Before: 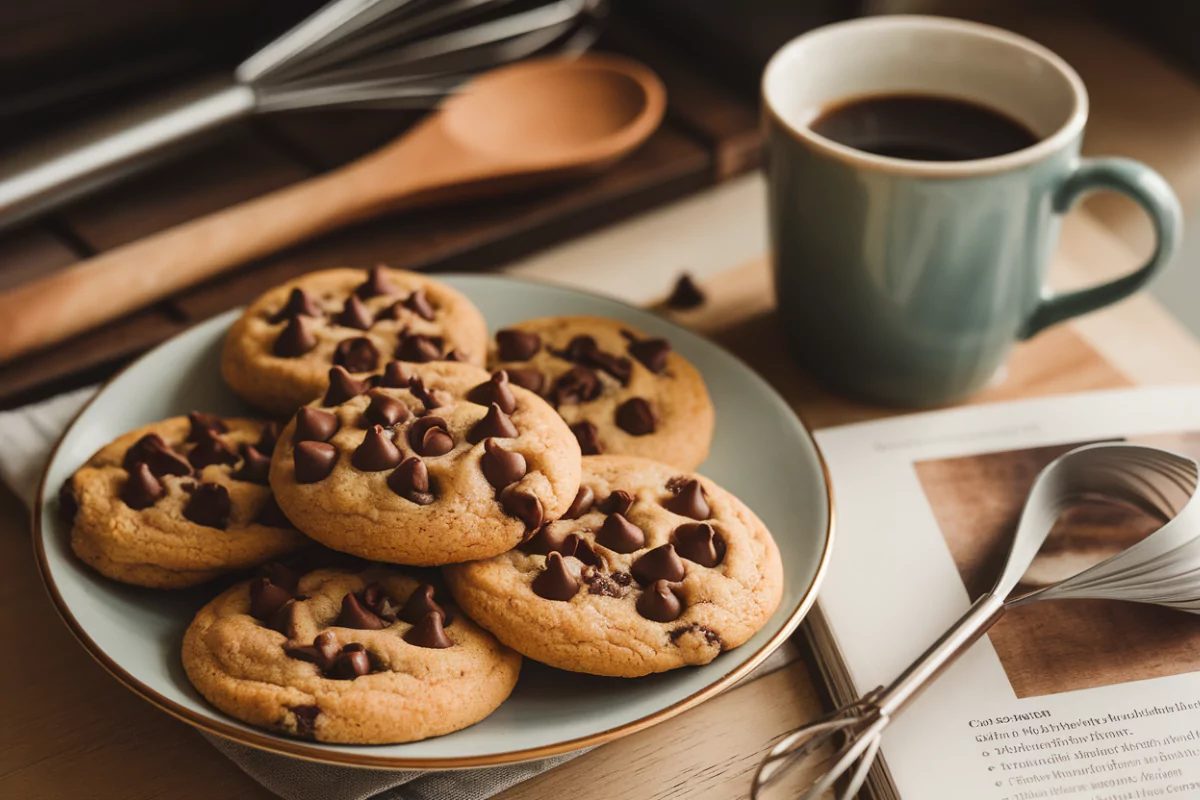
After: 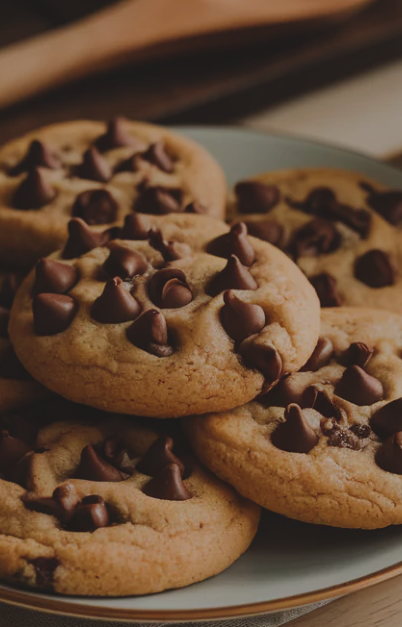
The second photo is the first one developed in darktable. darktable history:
crop and rotate: left 21.77%, top 18.528%, right 44.676%, bottom 2.997%
exposure: black level correction -0.016, exposure -1.018 EV, compensate highlight preservation false
